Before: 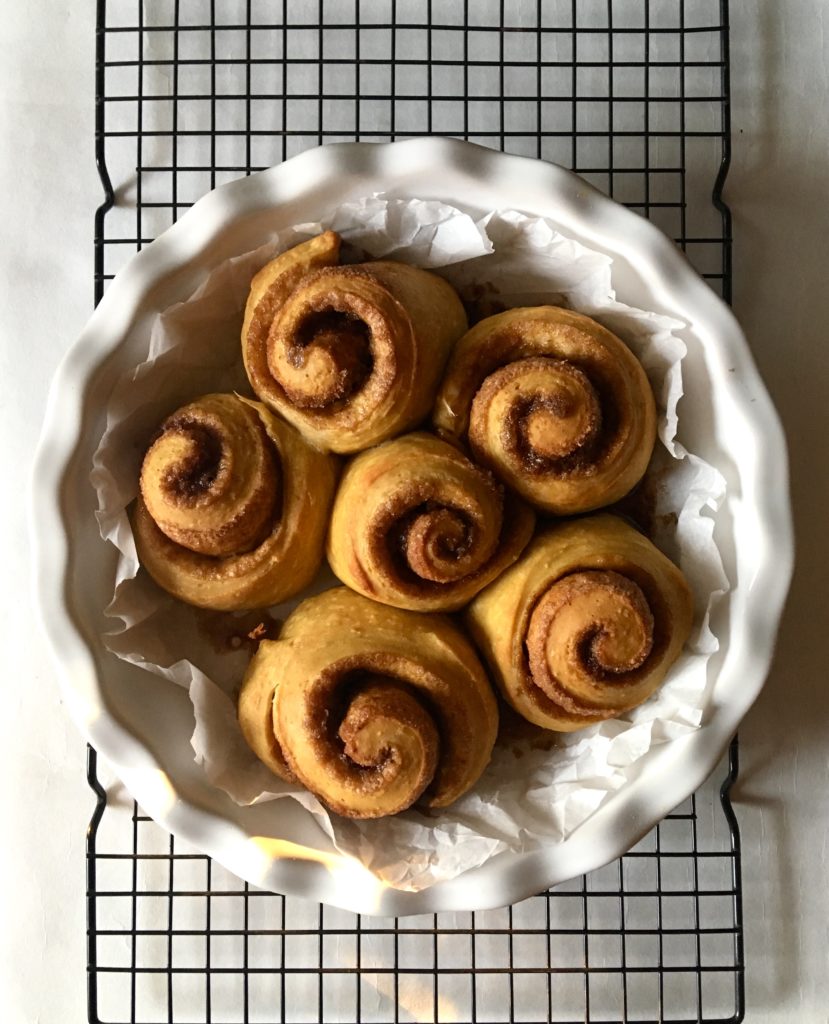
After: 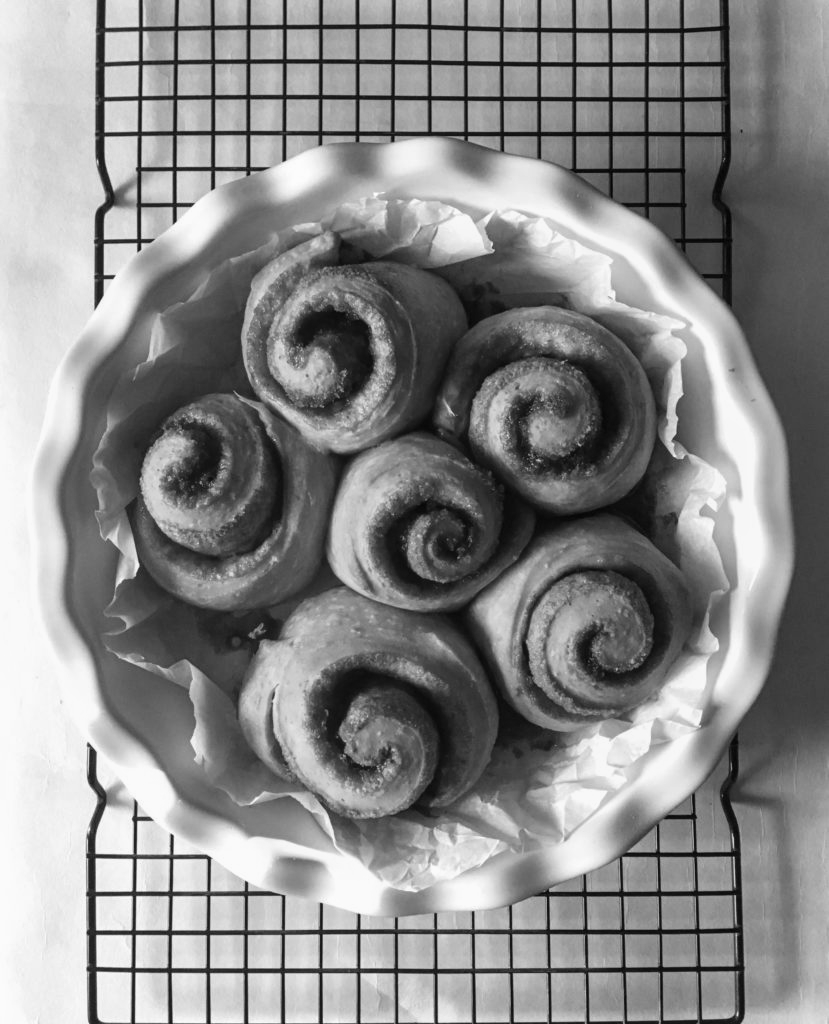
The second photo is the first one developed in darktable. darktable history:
local contrast: detail 110%
monochrome: on, module defaults
